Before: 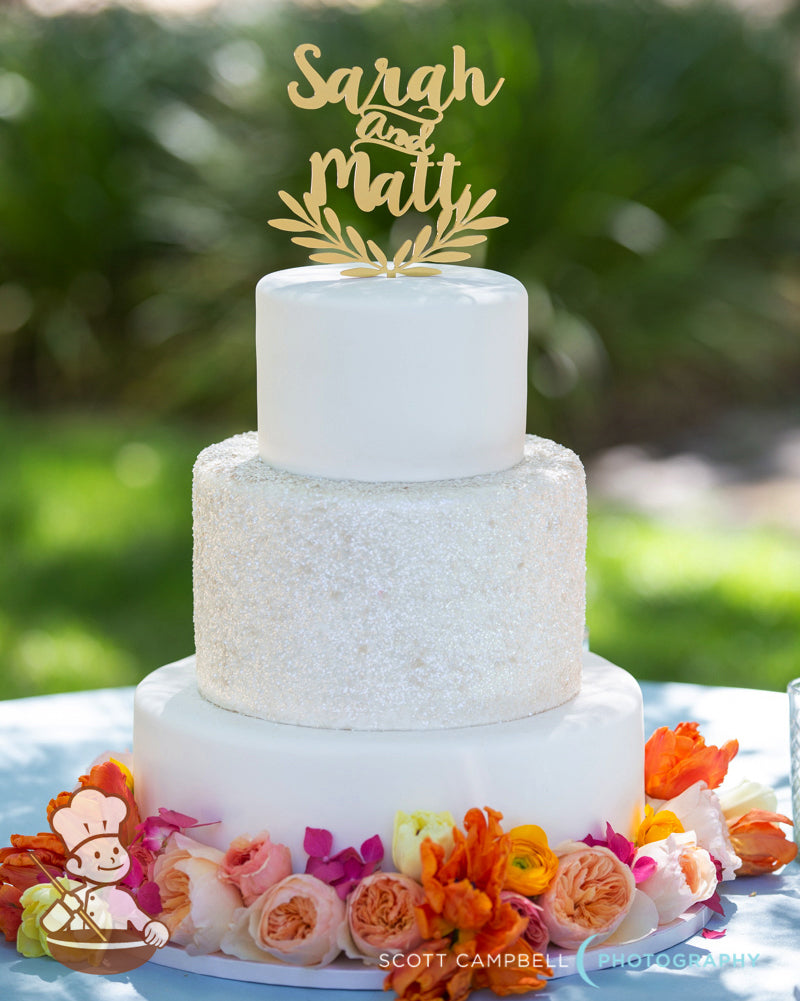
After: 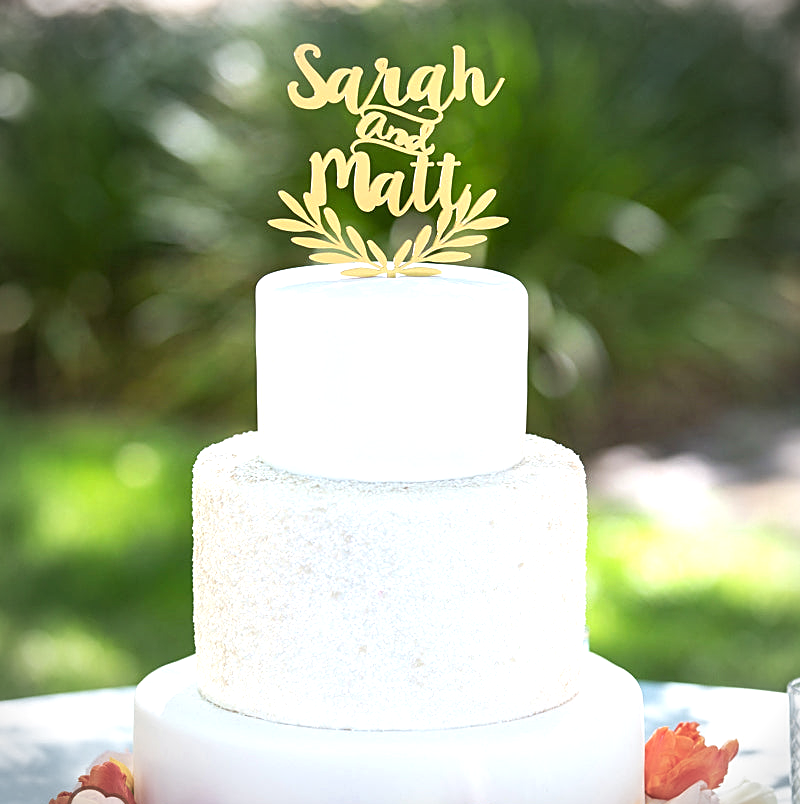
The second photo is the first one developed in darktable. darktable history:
exposure: exposure 0.761 EV, compensate highlight preservation false
sharpen: on, module defaults
vignetting: on, module defaults
crop: bottom 19.617%
